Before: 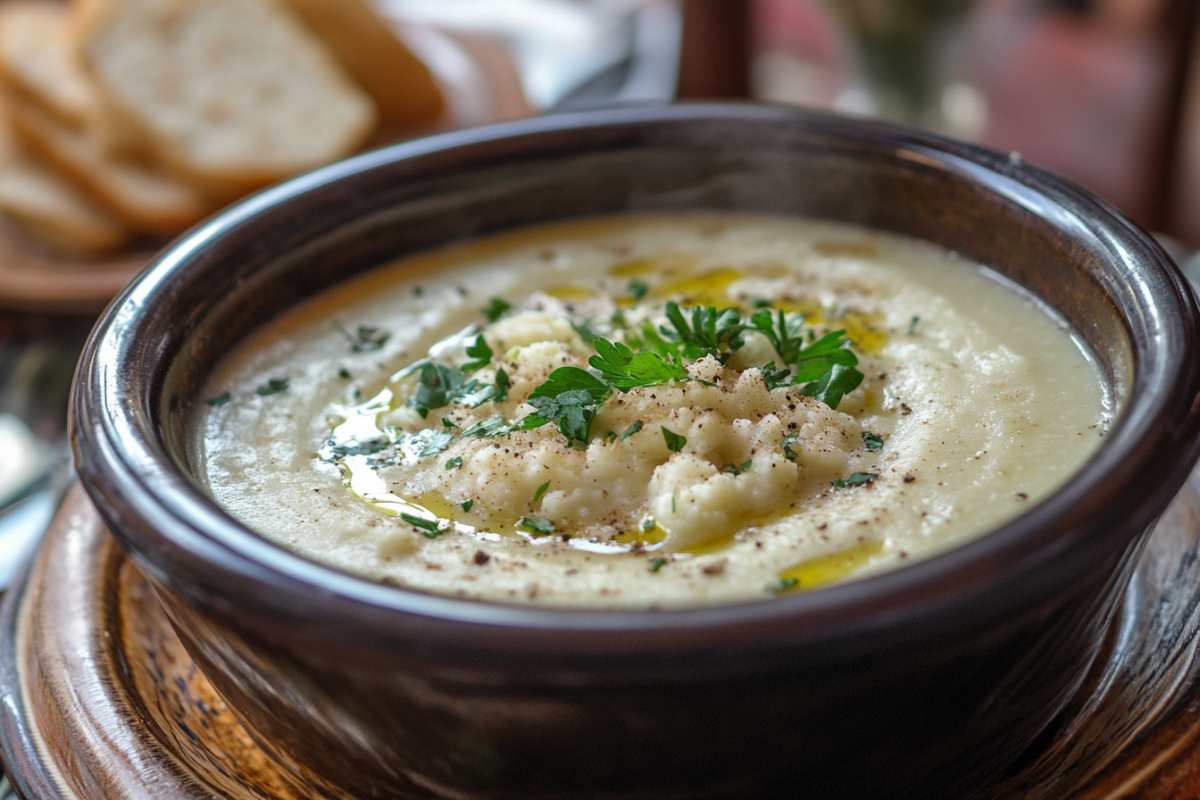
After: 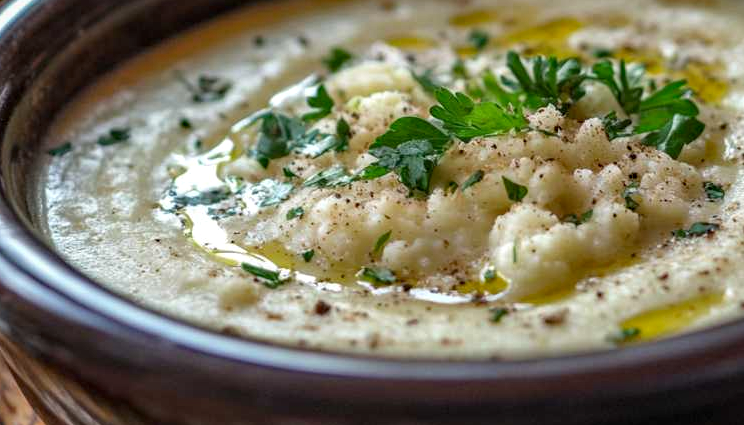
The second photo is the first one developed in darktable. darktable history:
haze removal: adaptive false
crop: left 13.312%, top 31.28%, right 24.627%, bottom 15.582%
local contrast: on, module defaults
